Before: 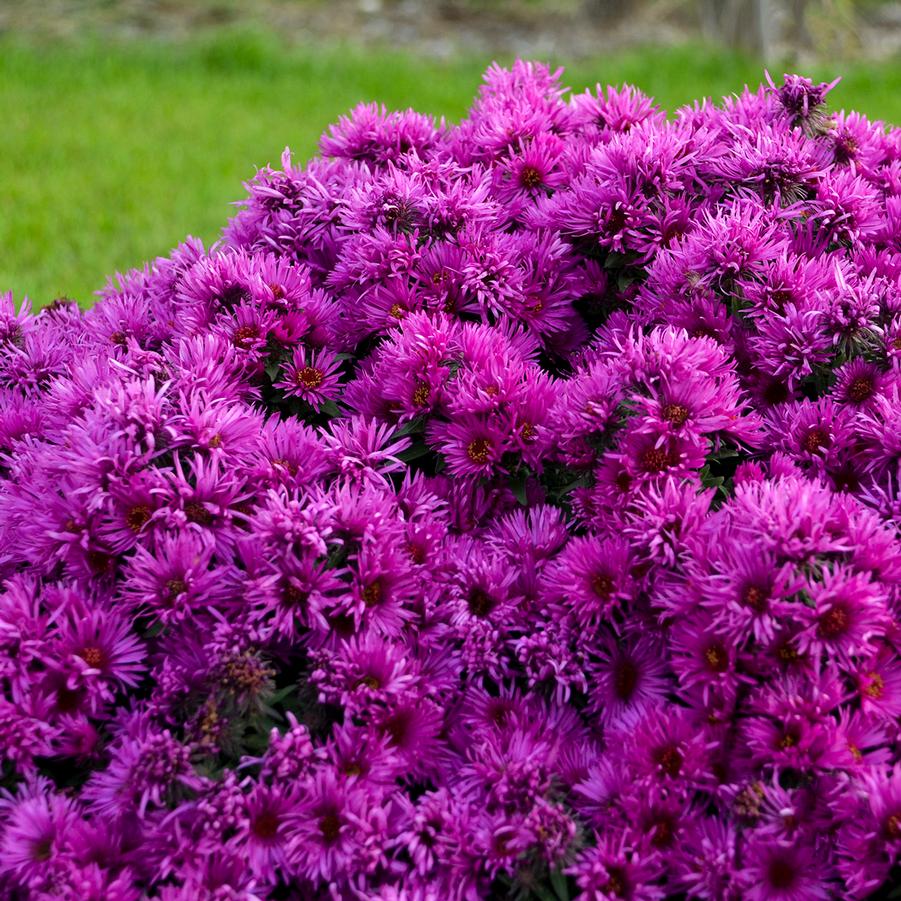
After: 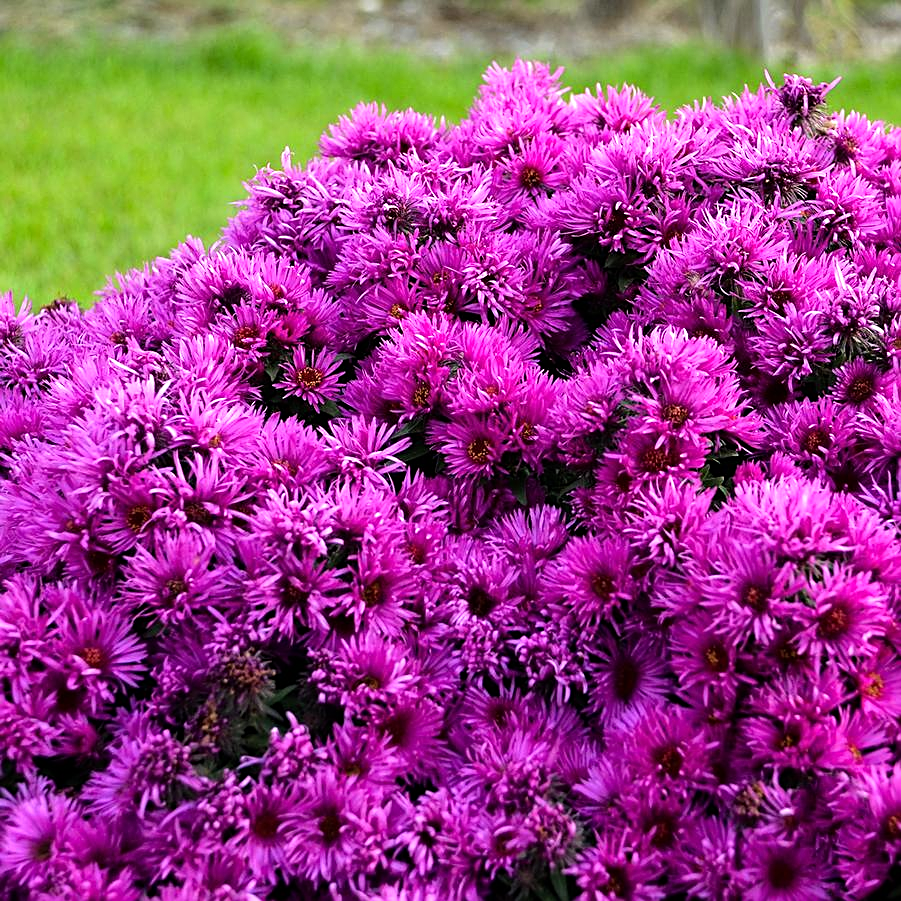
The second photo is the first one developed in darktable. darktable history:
sharpen: on, module defaults
tone equalizer: -8 EV -0.735 EV, -7 EV -0.727 EV, -6 EV -0.574 EV, -5 EV -0.422 EV, -3 EV 0.383 EV, -2 EV 0.6 EV, -1 EV 0.685 EV, +0 EV 0.779 EV, mask exposure compensation -0.51 EV
